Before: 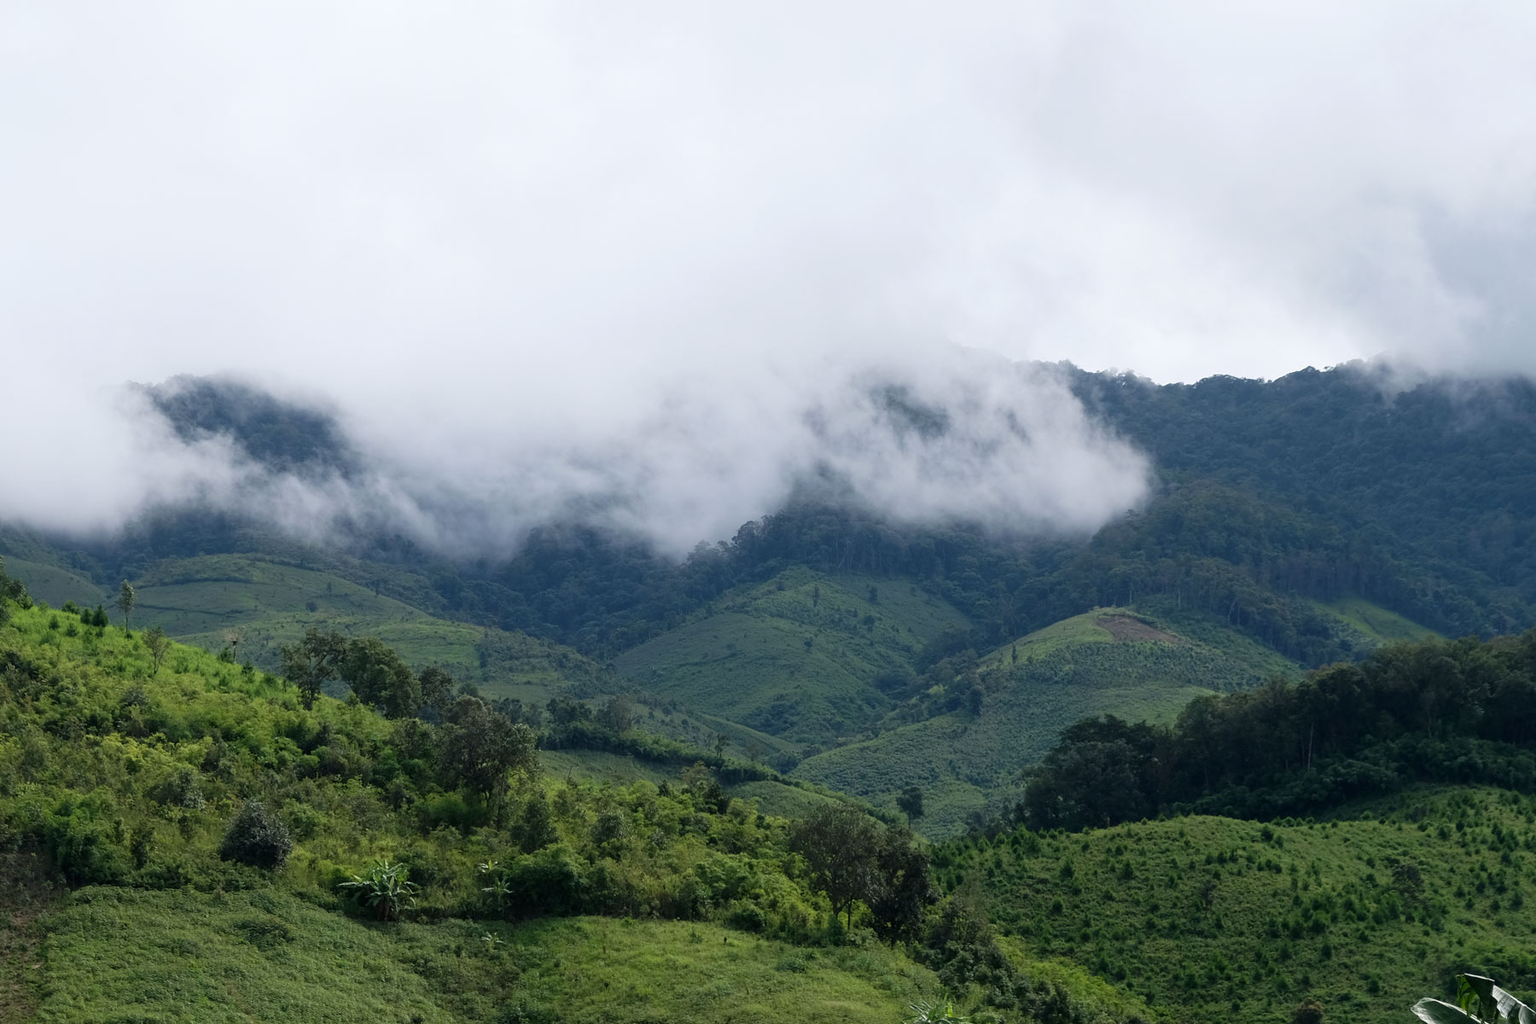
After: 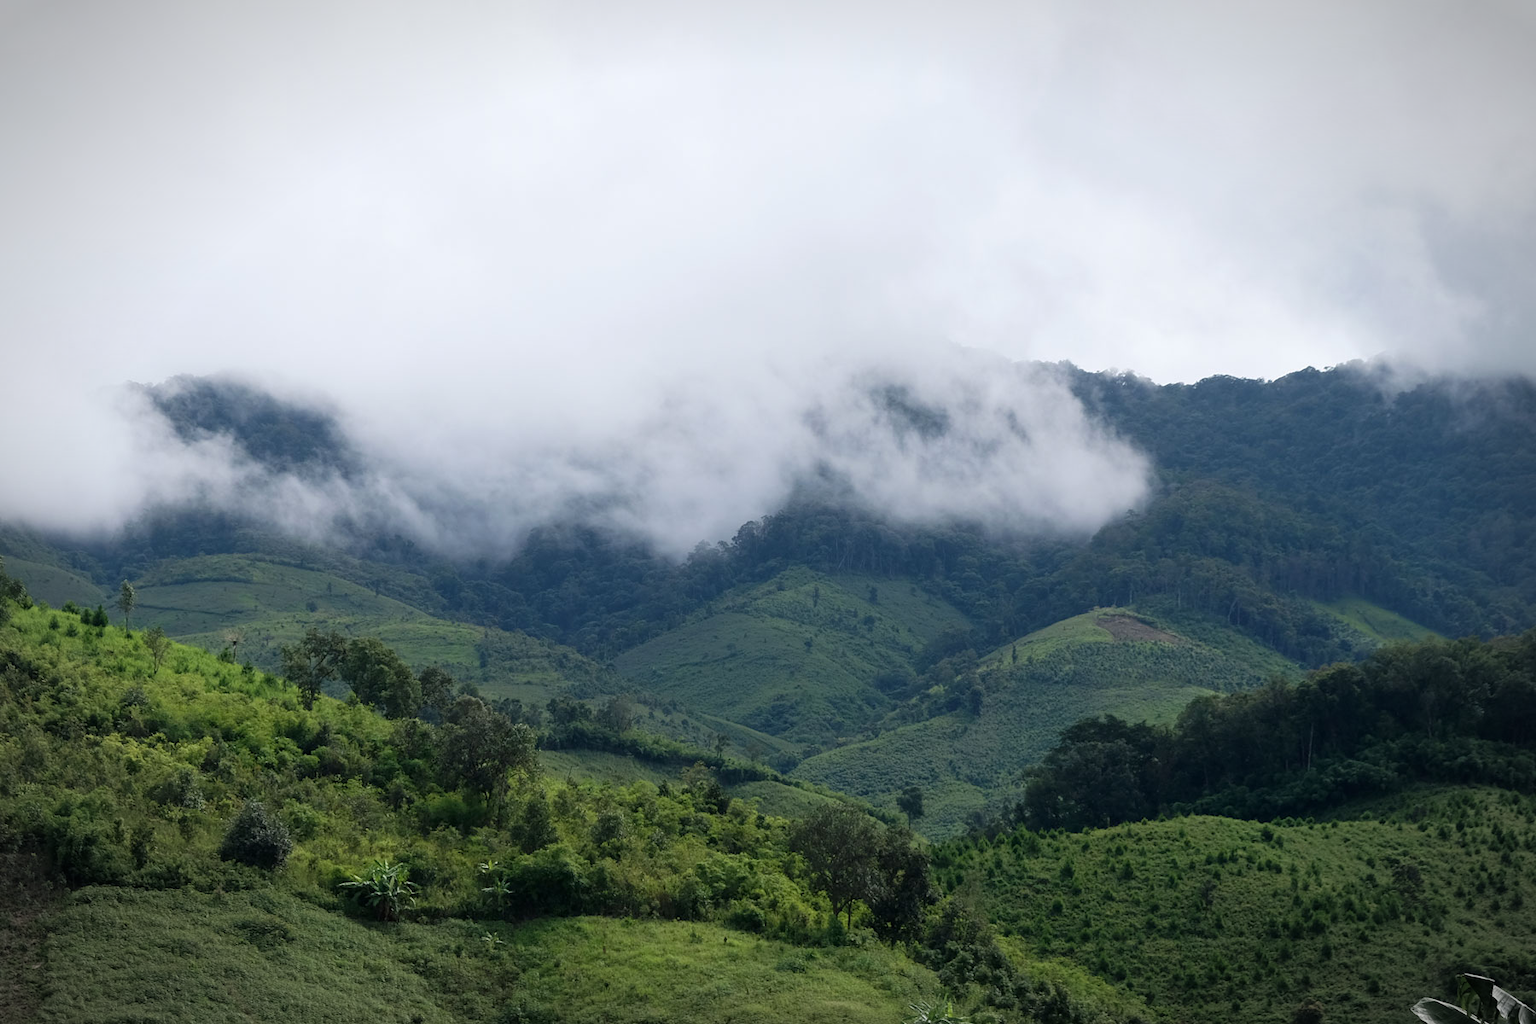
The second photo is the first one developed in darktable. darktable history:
vignetting: fall-off start 86.45%, automatic ratio true
